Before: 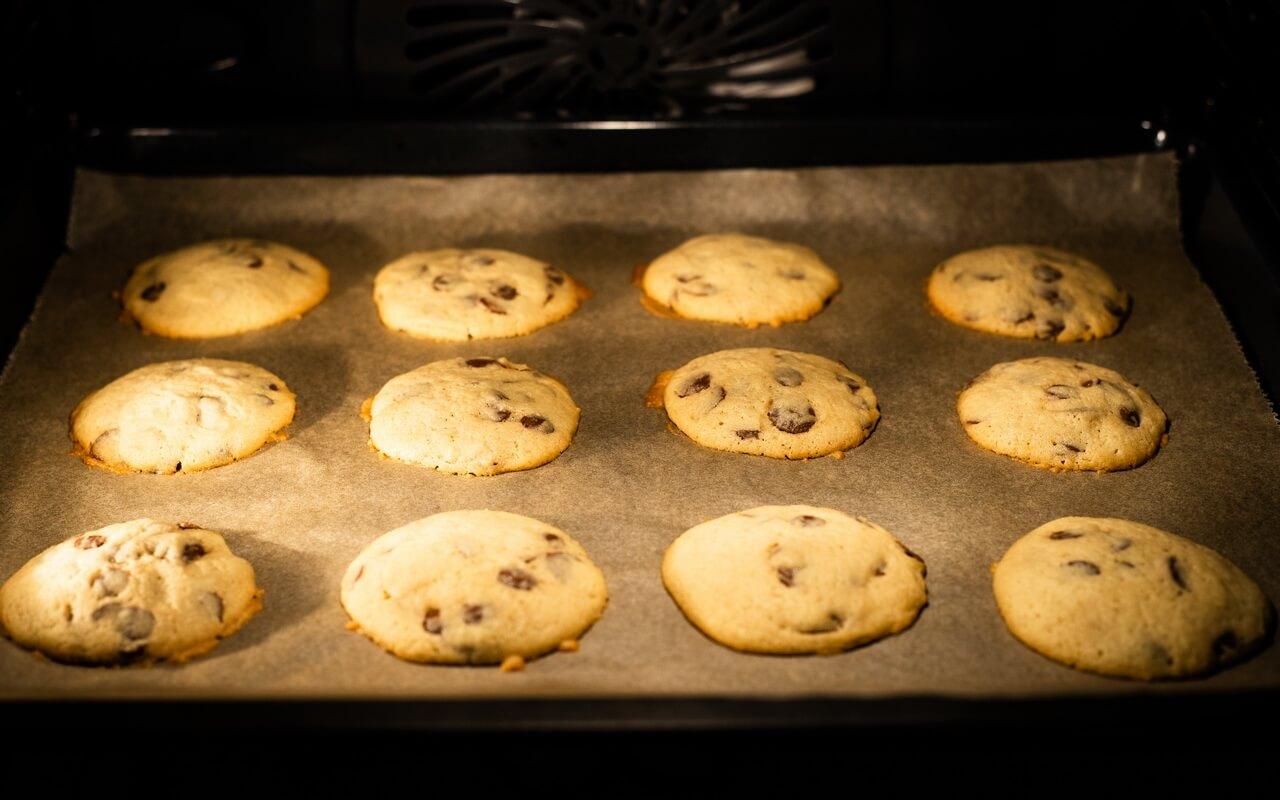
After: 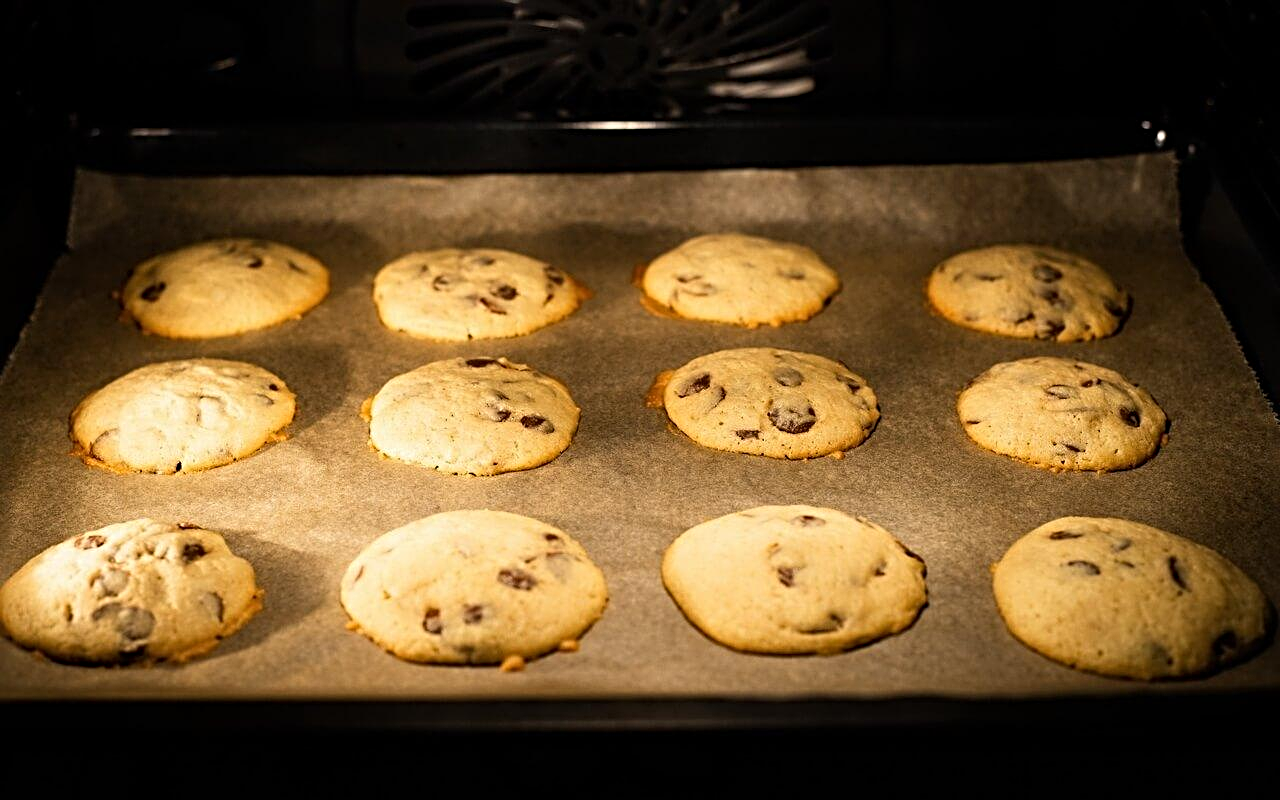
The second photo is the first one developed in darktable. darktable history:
sharpen: radius 3.968
